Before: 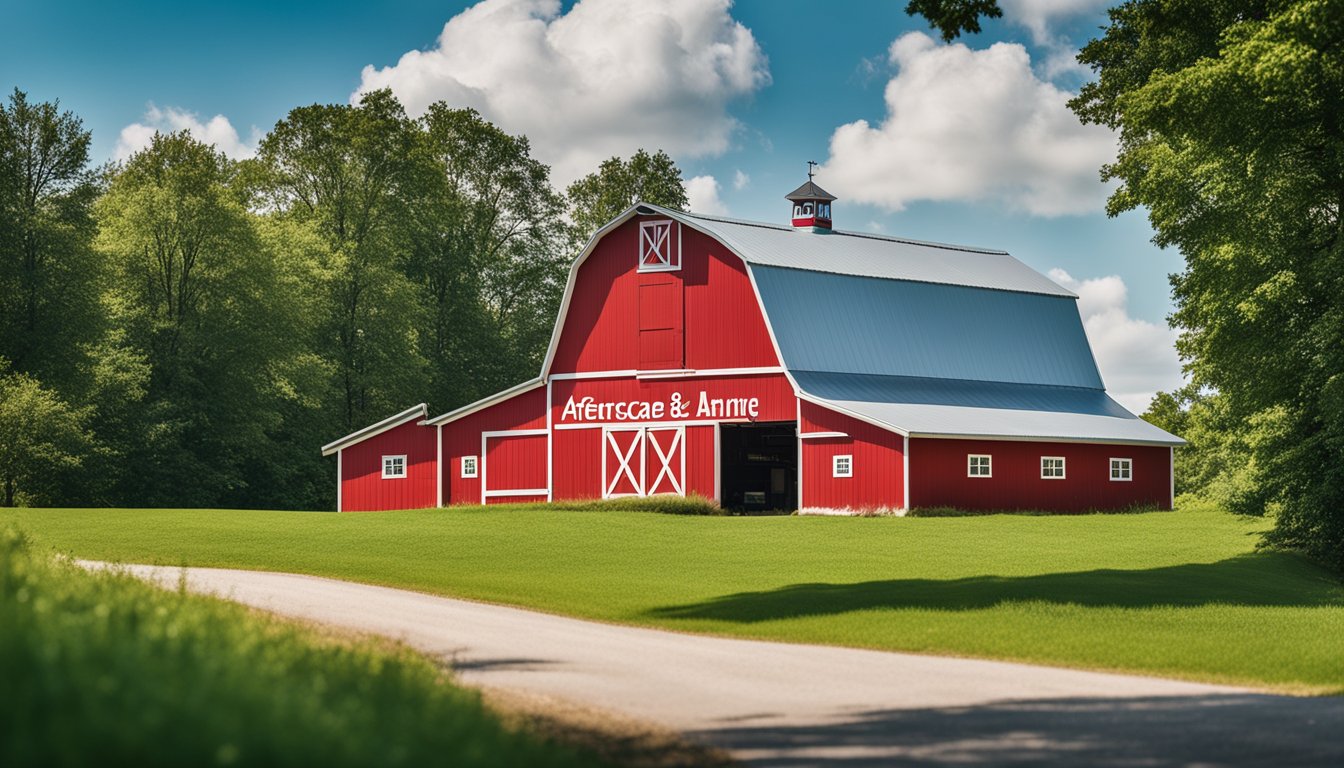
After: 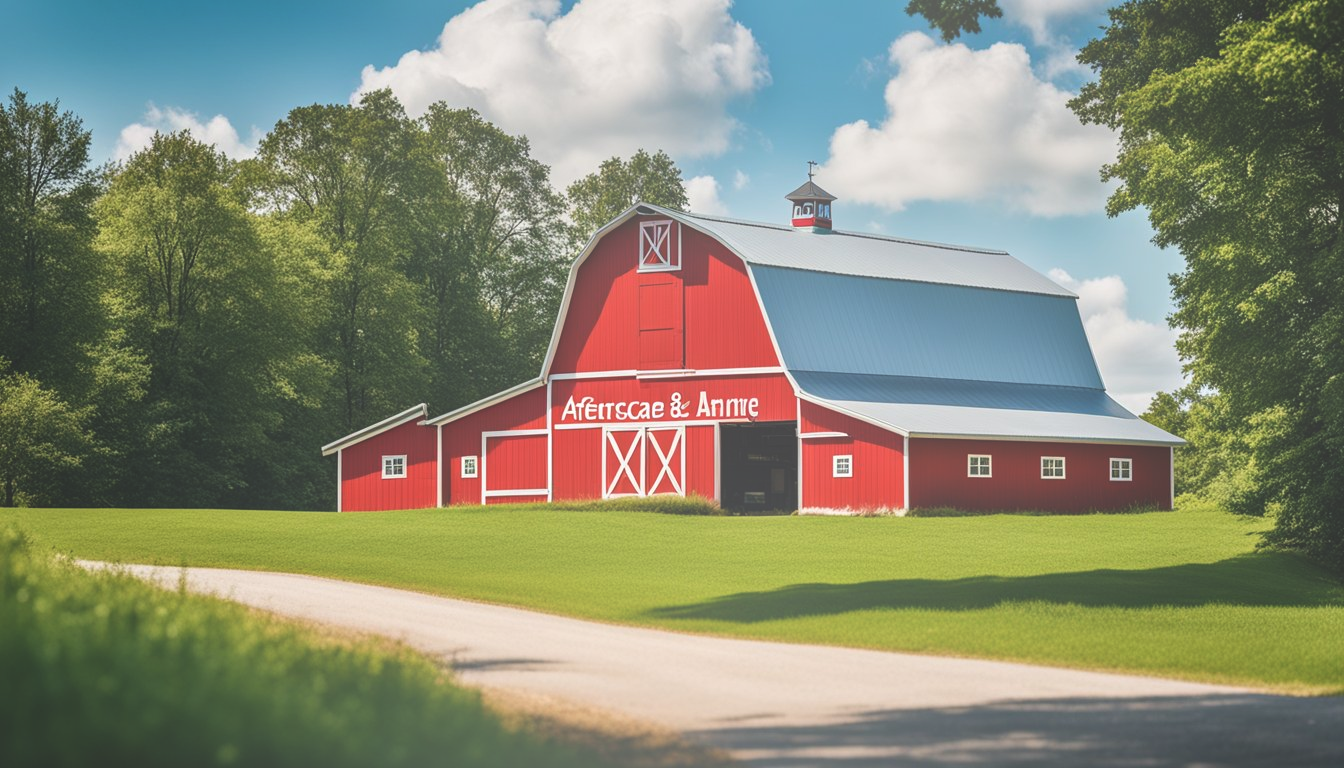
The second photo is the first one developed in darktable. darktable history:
bloom: size 38%, threshold 95%, strength 30%
exposure: black level correction -0.015, compensate highlight preservation false
